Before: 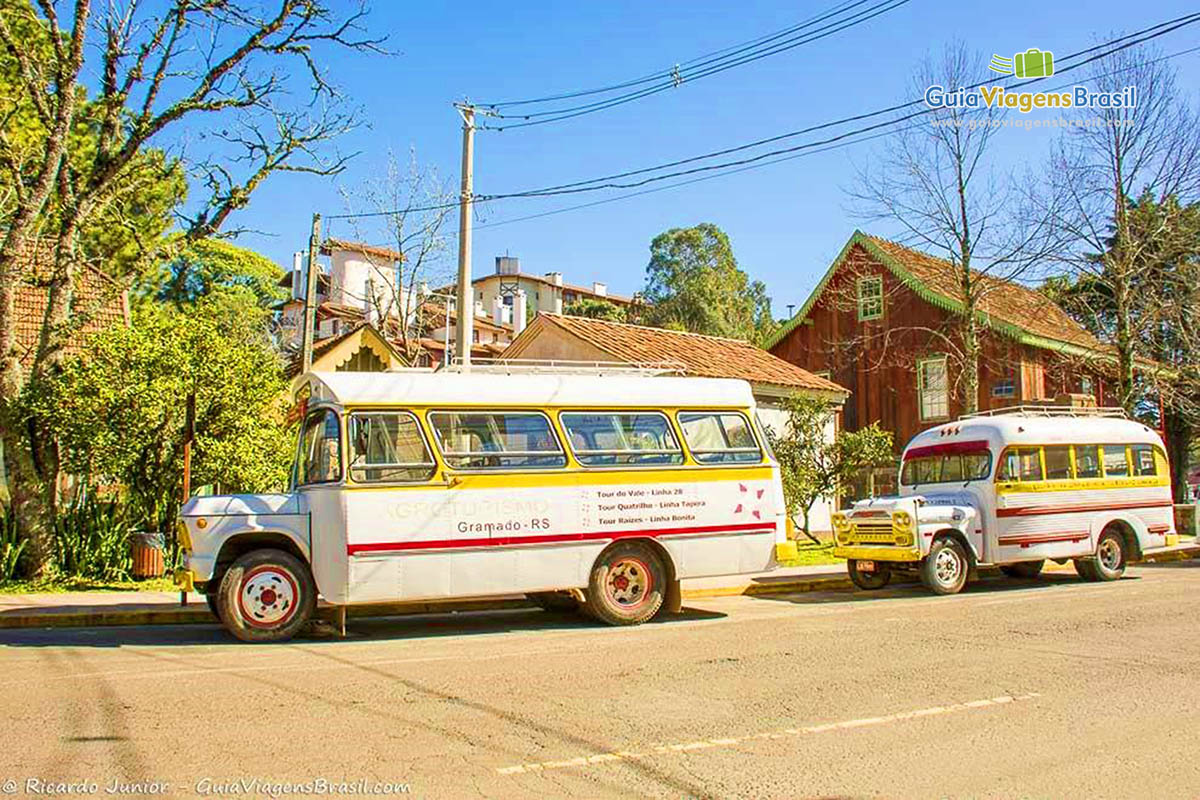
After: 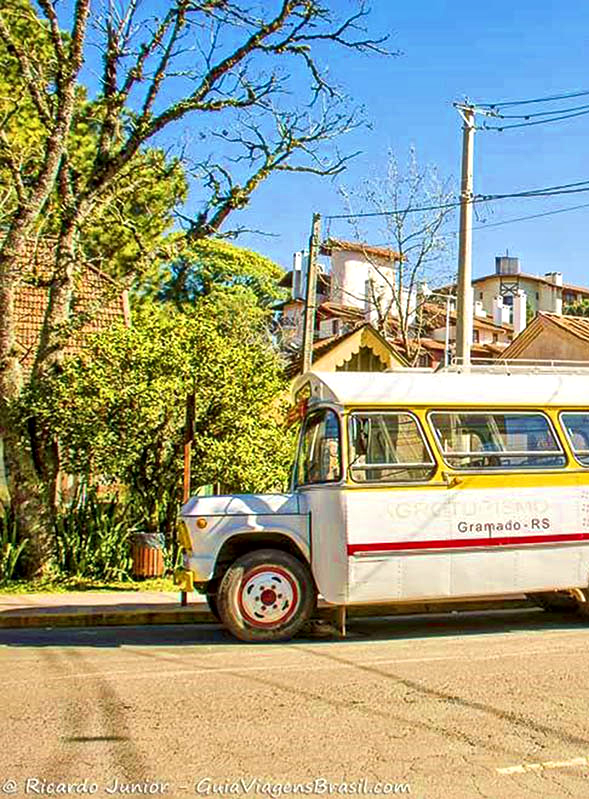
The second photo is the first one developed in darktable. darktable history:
local contrast: mode bilateral grid, contrast 20, coarseness 19, detail 163%, midtone range 0.2
crop and rotate: left 0%, top 0%, right 50.845%
